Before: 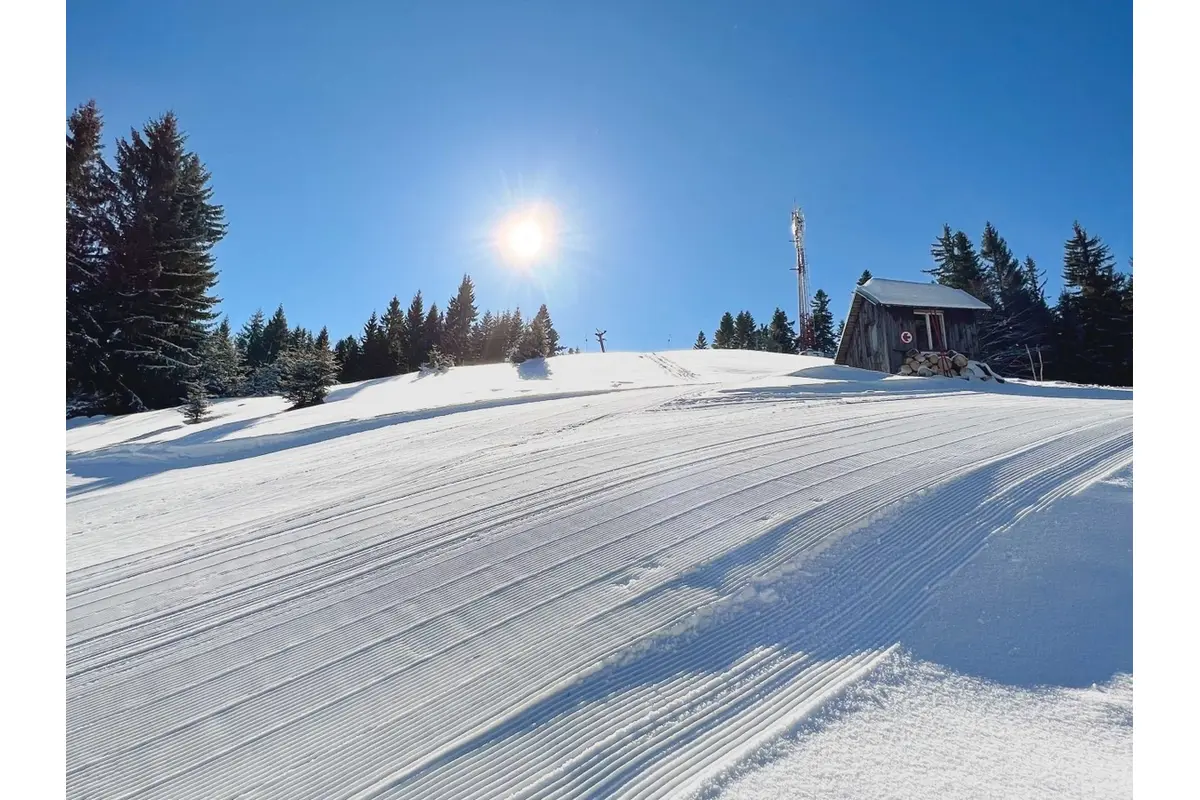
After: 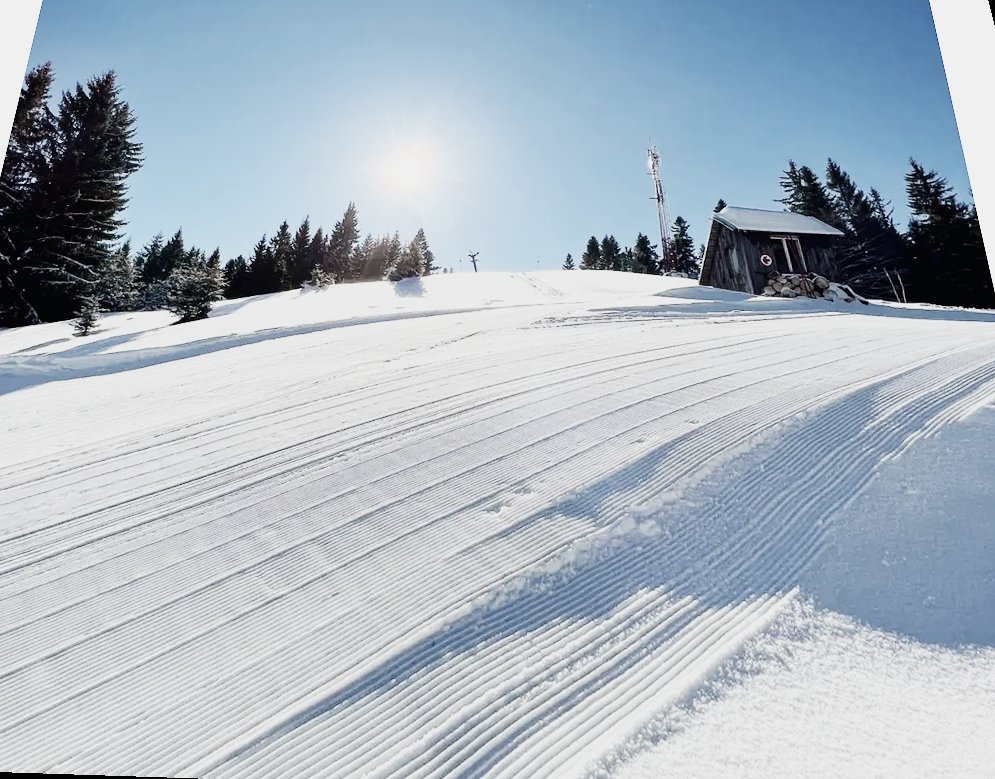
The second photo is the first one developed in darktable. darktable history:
sigmoid: contrast 1.8, skew -0.2, preserve hue 0%, red attenuation 0.1, red rotation 0.035, green attenuation 0.1, green rotation -0.017, blue attenuation 0.15, blue rotation -0.052, base primaries Rec2020
contrast brightness saturation: contrast 0.1, saturation -0.36
rotate and perspective: rotation 0.72°, lens shift (vertical) -0.352, lens shift (horizontal) -0.051, crop left 0.152, crop right 0.859, crop top 0.019, crop bottom 0.964
exposure: exposure 0.493 EV, compensate highlight preservation false
